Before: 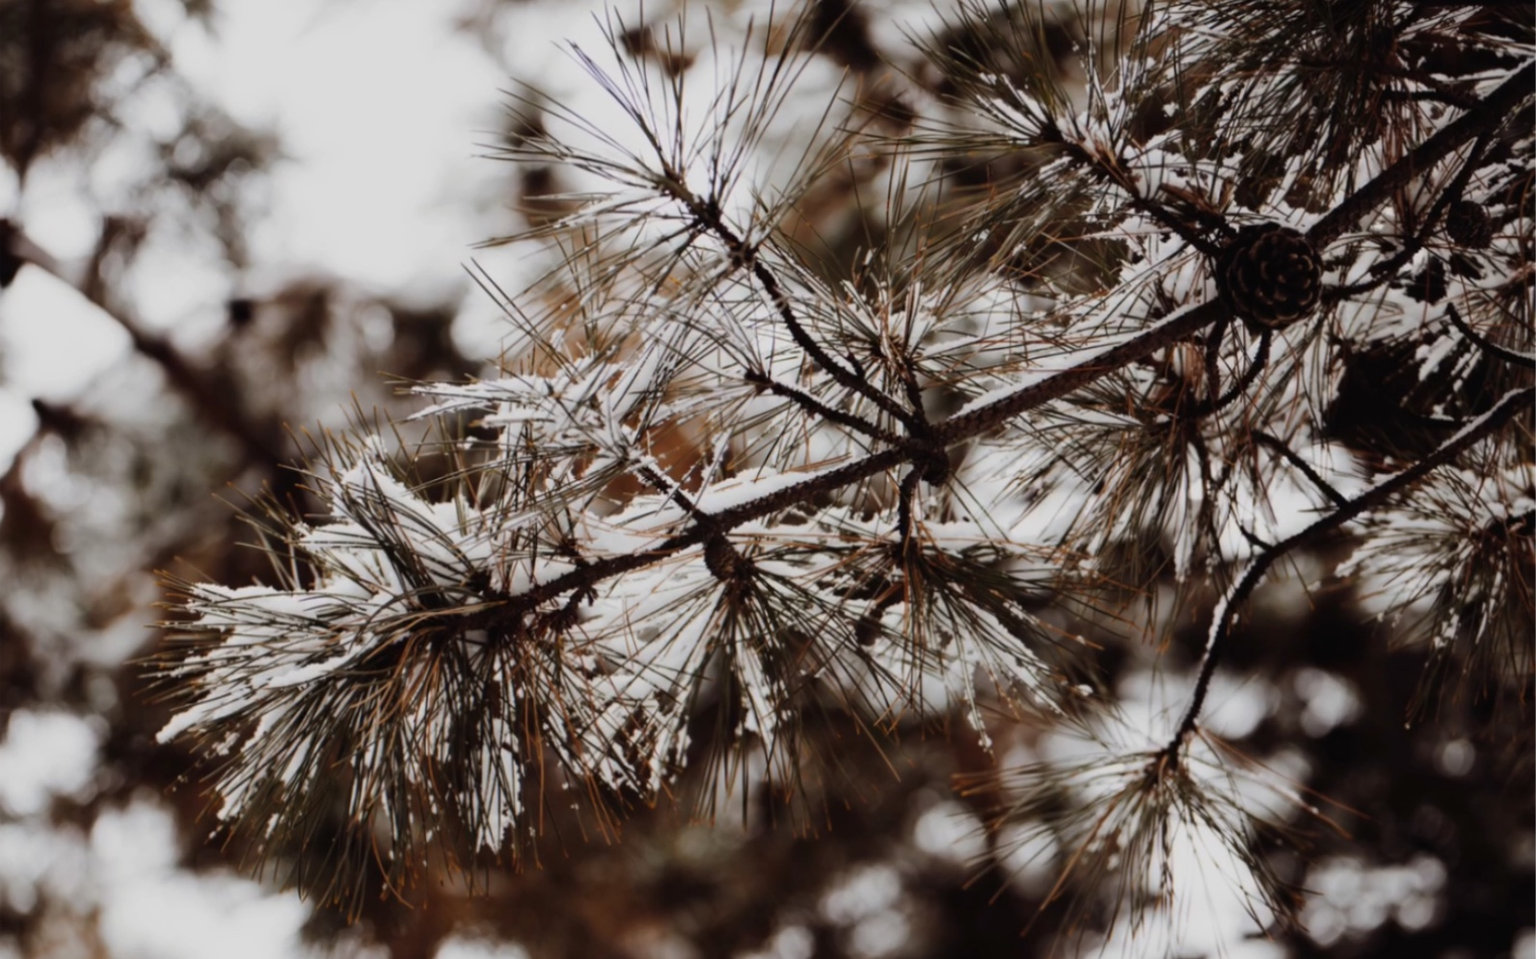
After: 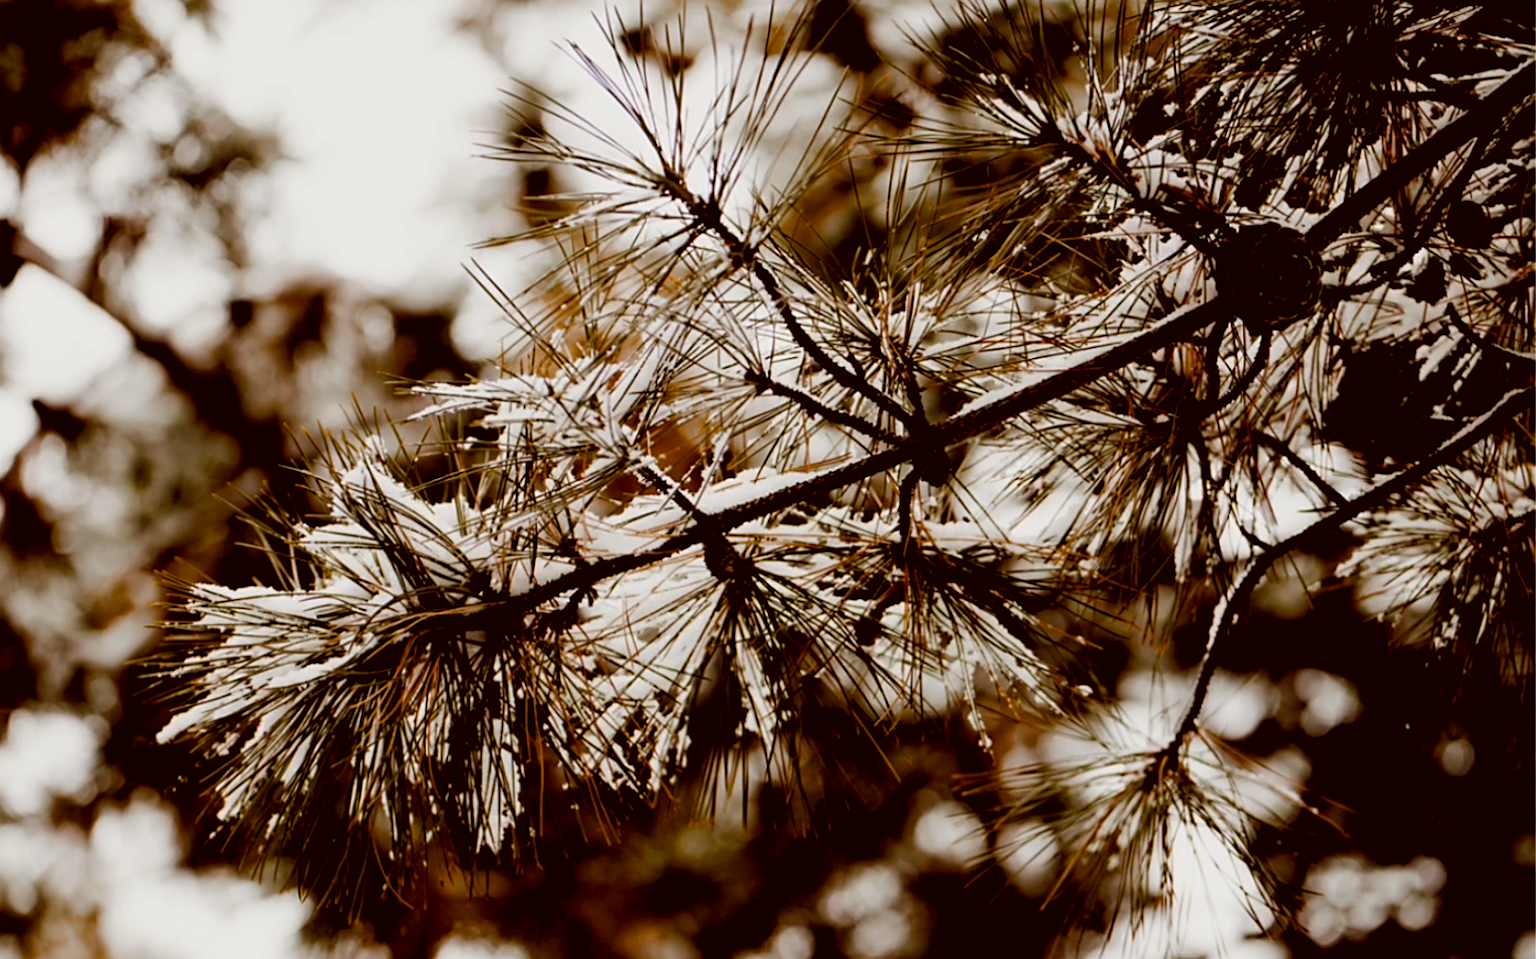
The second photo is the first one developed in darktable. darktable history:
color balance rgb: shadows lift › luminance -9.41%, highlights gain › luminance 17.6%, global offset › luminance -1.45%, perceptual saturation grading › highlights -17.77%, perceptual saturation grading › mid-tones 33.1%, perceptual saturation grading › shadows 50.52%, global vibrance 24.22%
sharpen: on, module defaults
color correction: highlights a* -0.482, highlights b* 0.161, shadows a* 4.66, shadows b* 20.72
